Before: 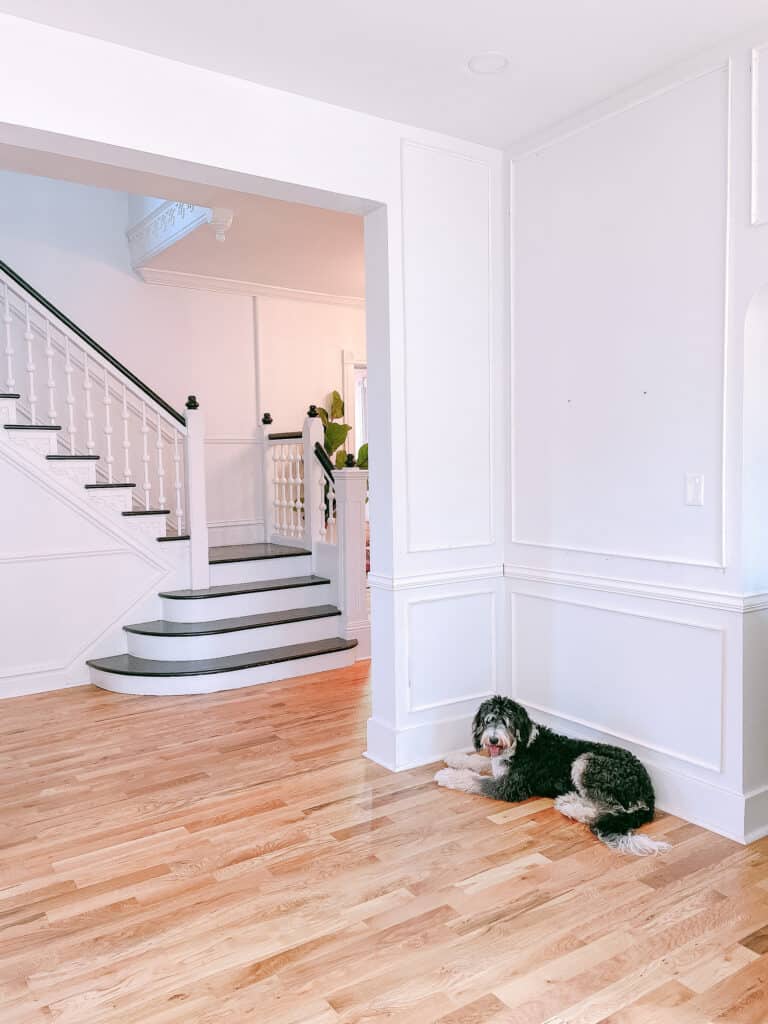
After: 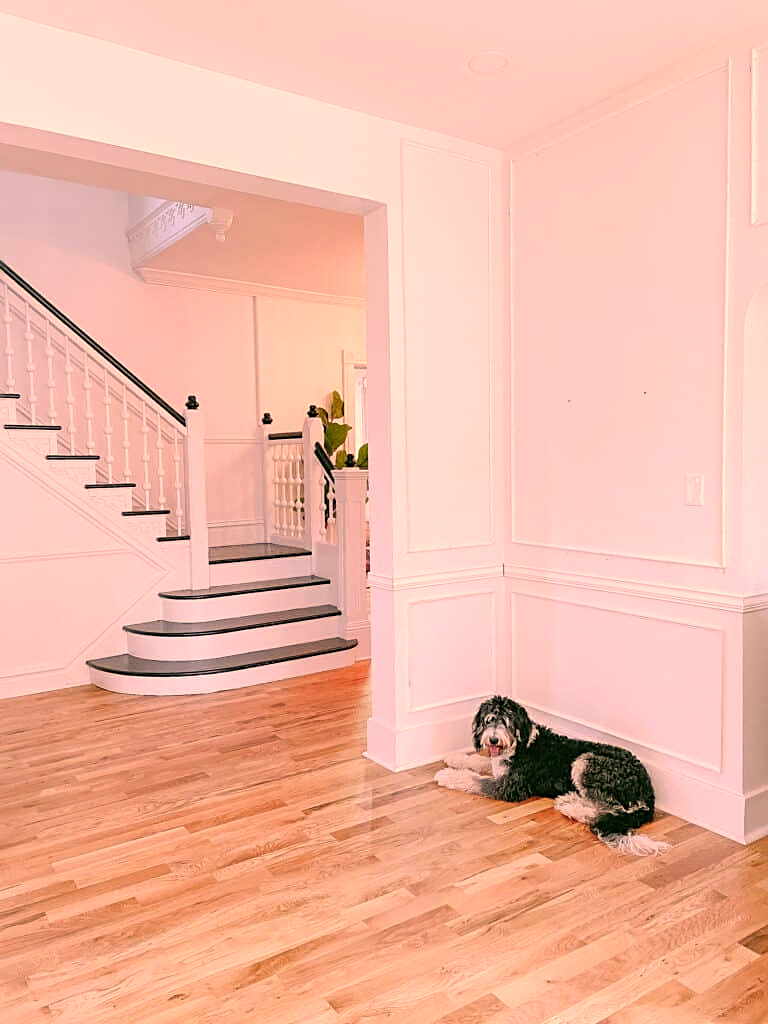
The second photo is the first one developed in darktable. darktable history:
color correction: highlights a* 21.66, highlights b* 22
sharpen: on, module defaults
